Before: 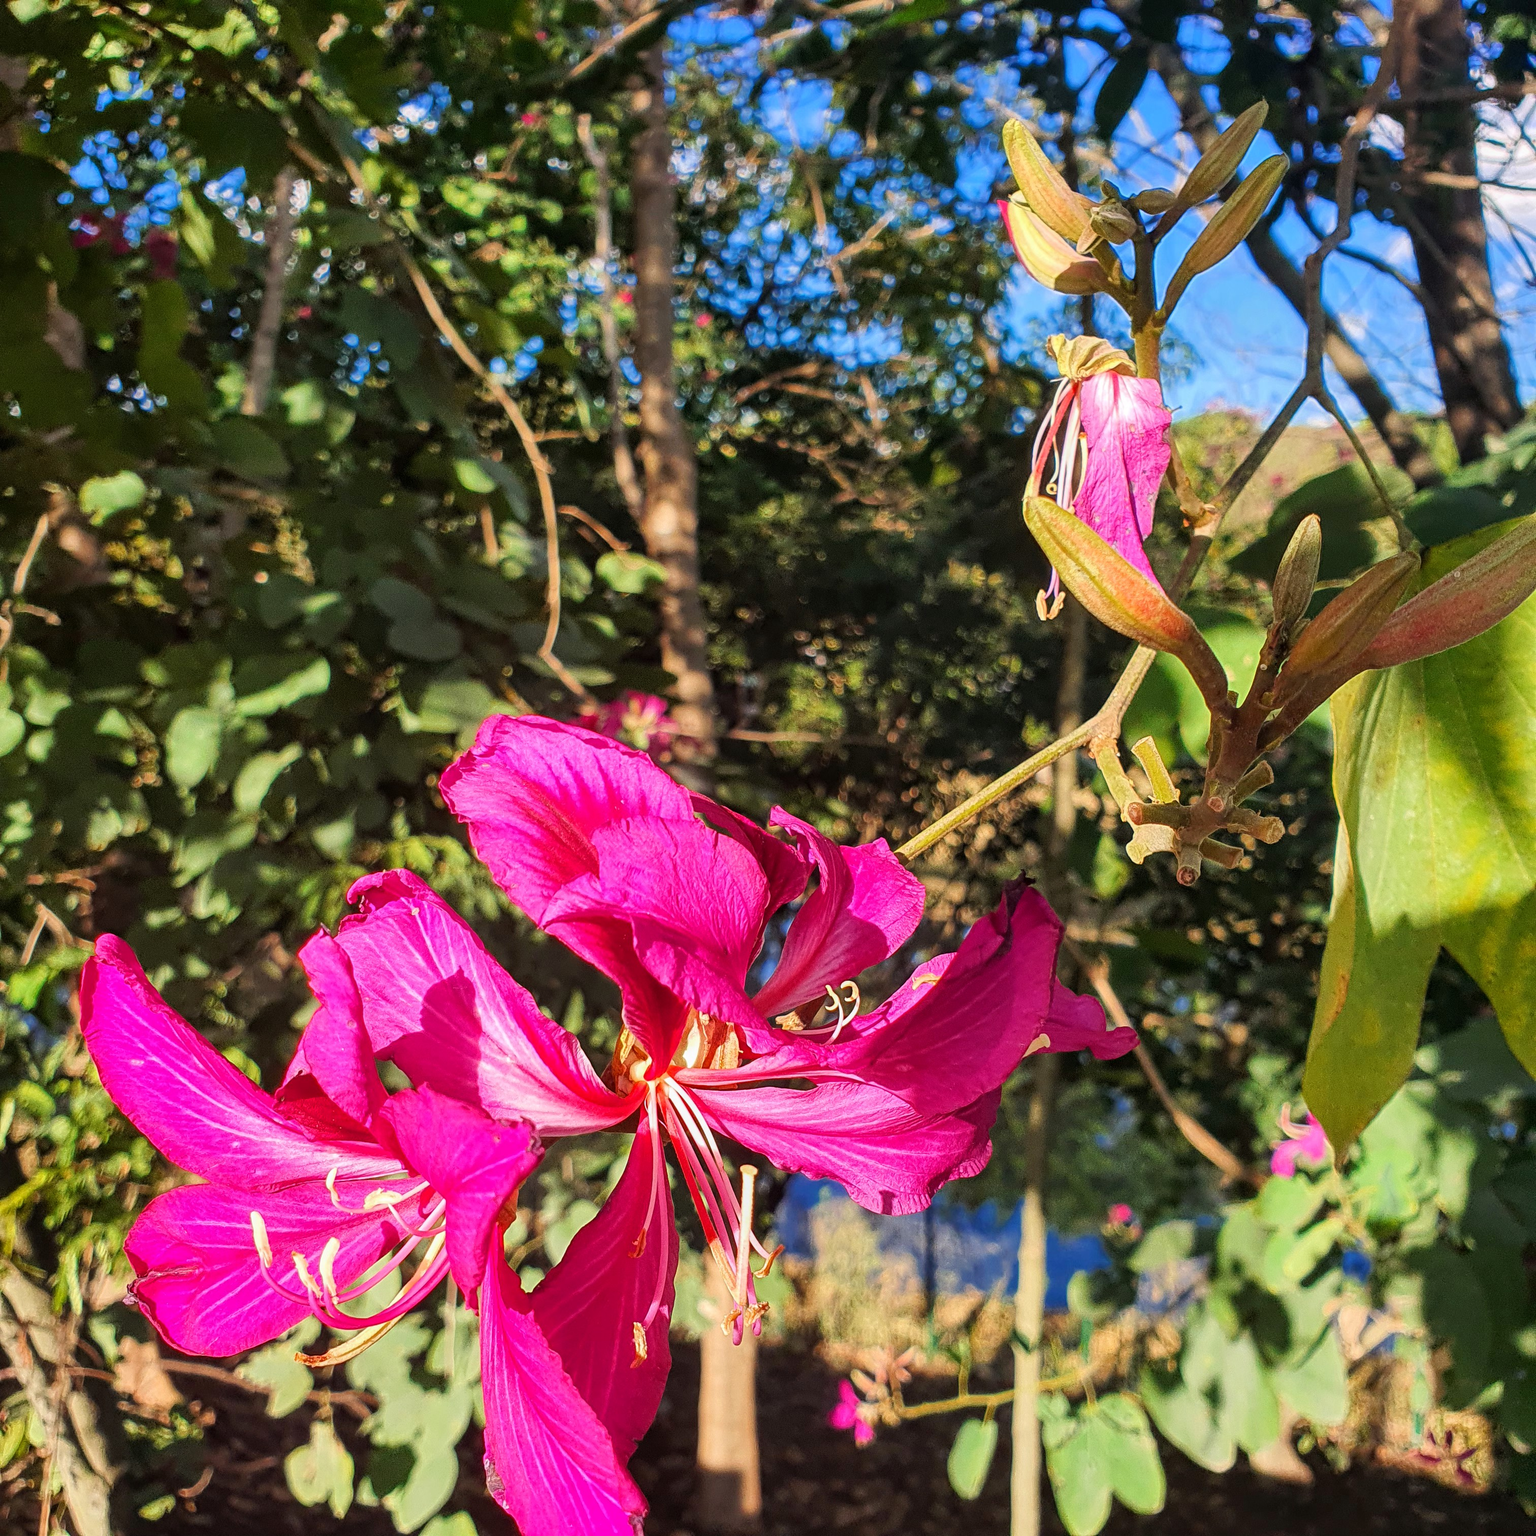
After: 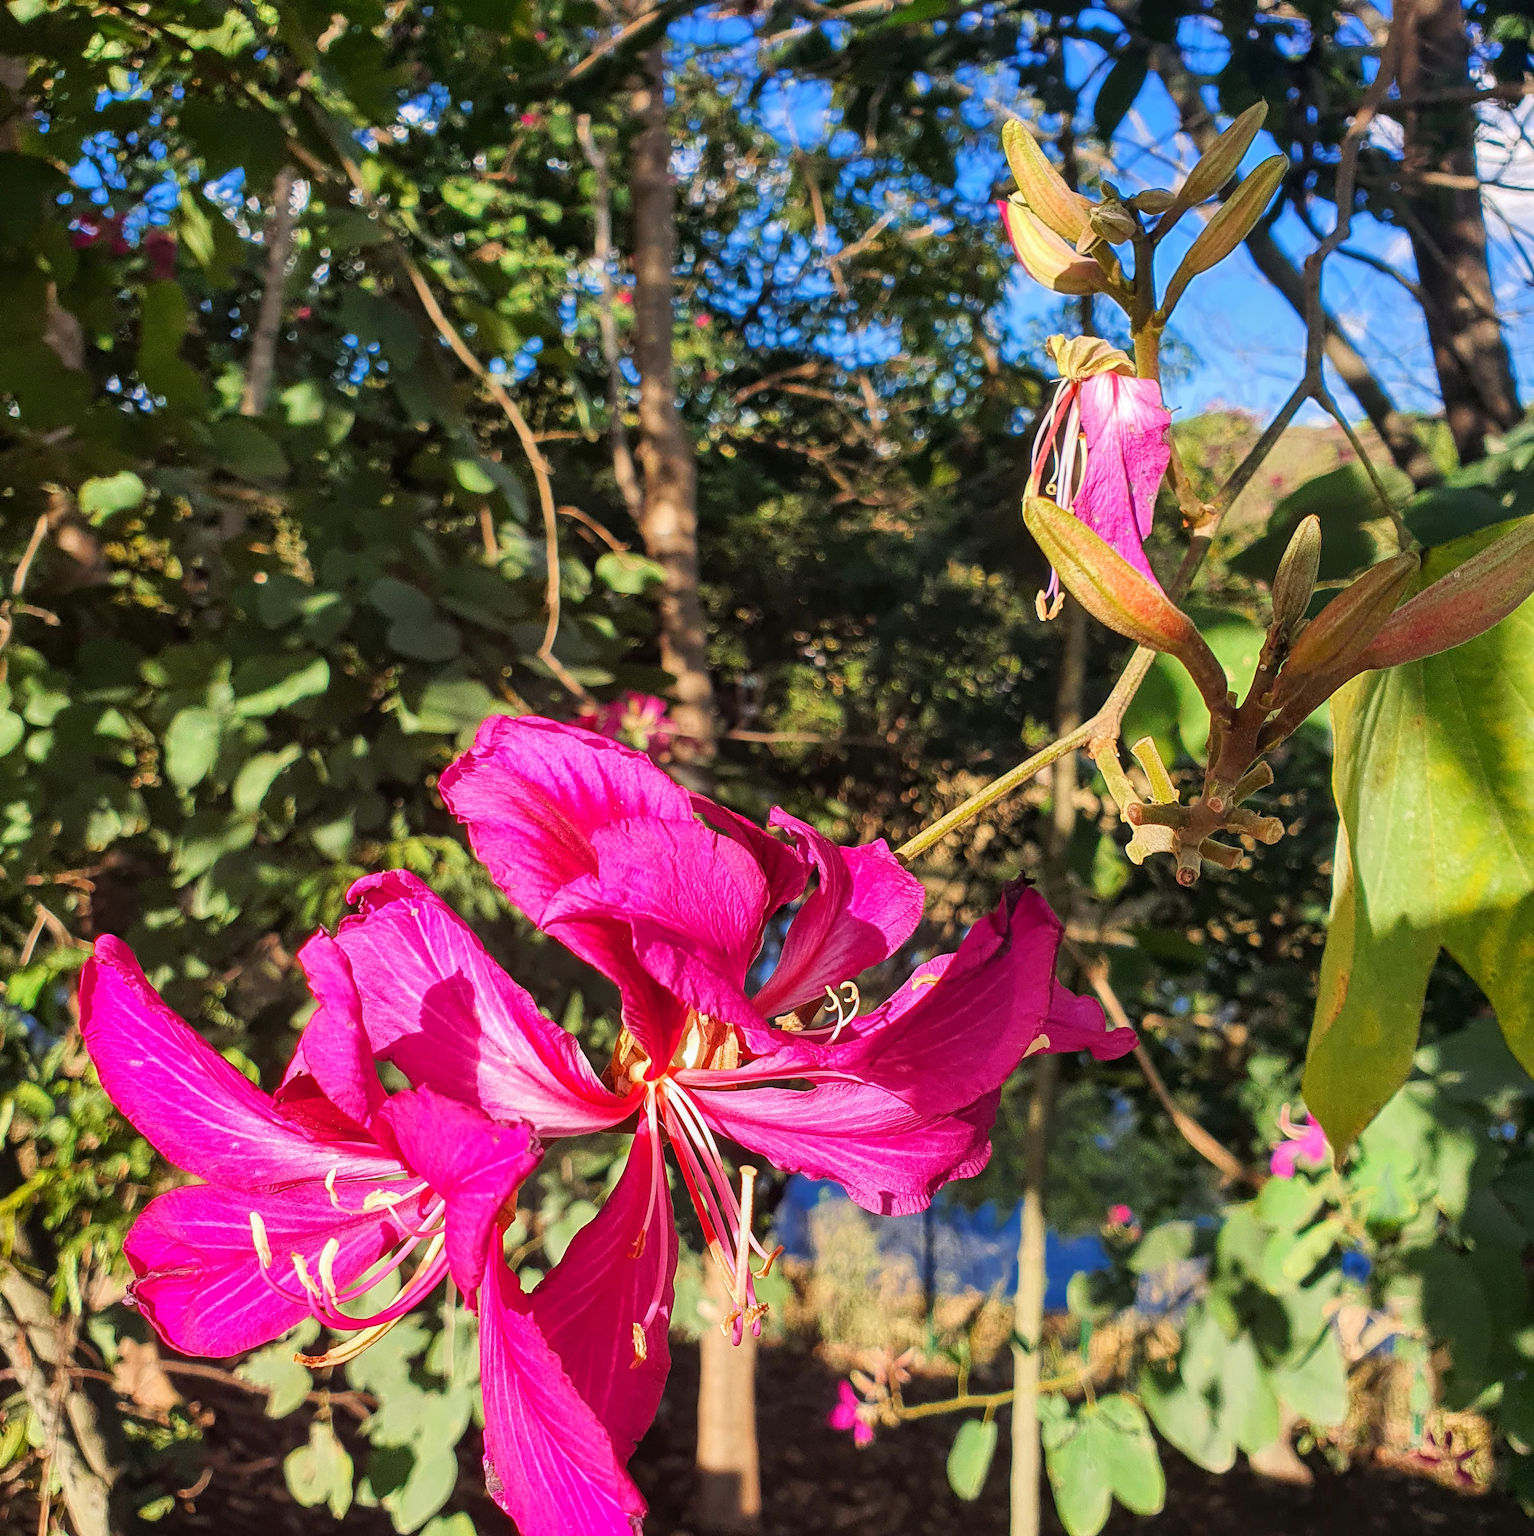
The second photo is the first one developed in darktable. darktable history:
white balance: red 1, blue 1
crop and rotate: left 0.126%
